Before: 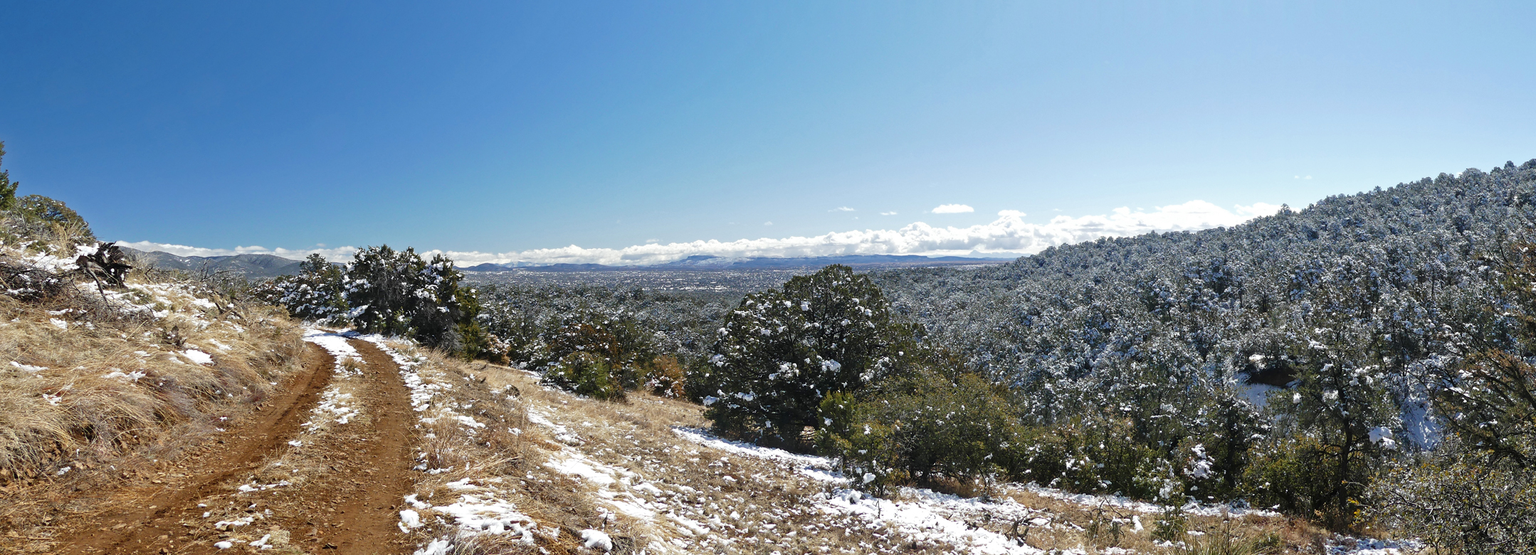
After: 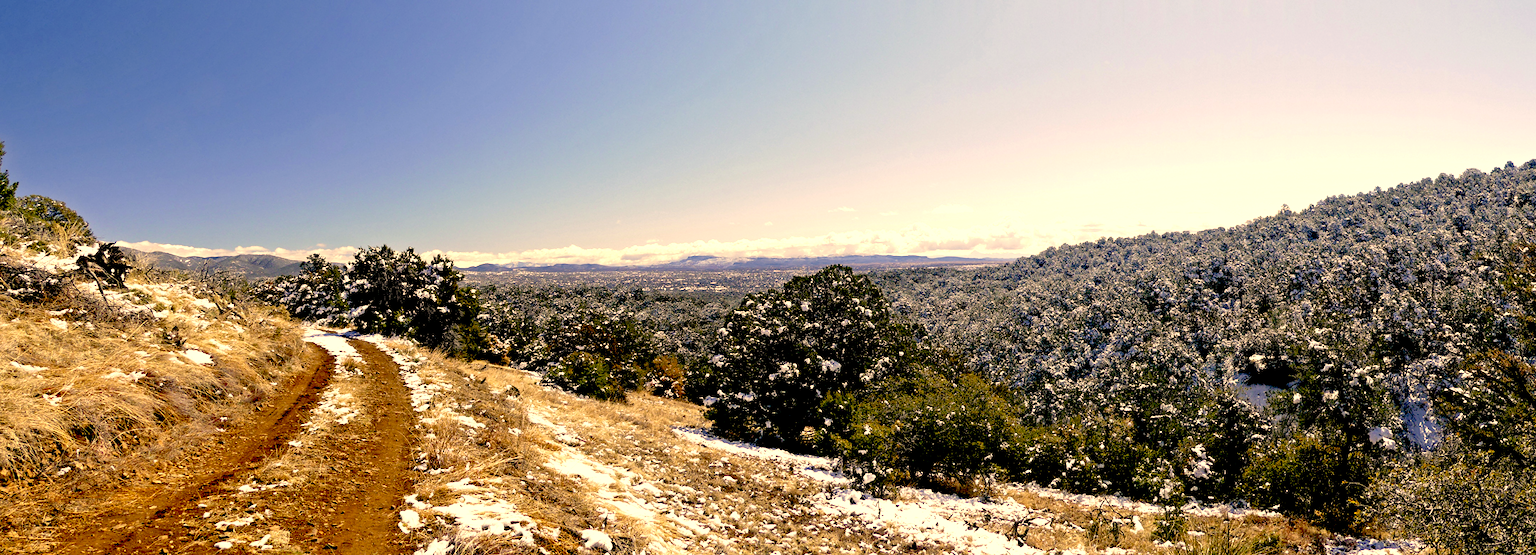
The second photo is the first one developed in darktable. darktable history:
levels: white 99.92%
color correction: highlights a* 14.88, highlights b* 32
exposure: black level correction 0.039, exposure 0.499 EV, compensate highlight preservation false
